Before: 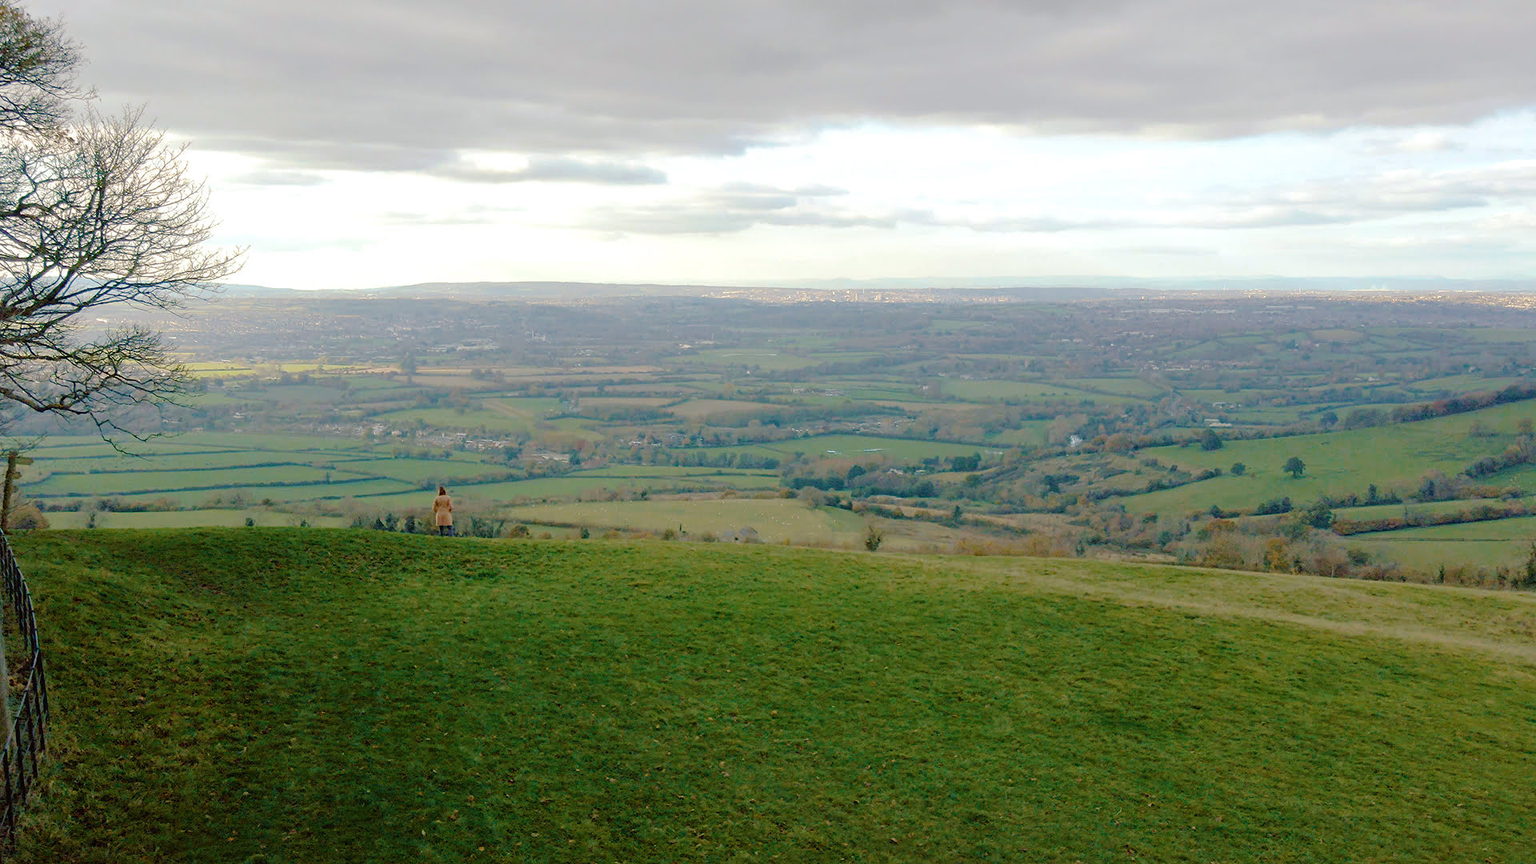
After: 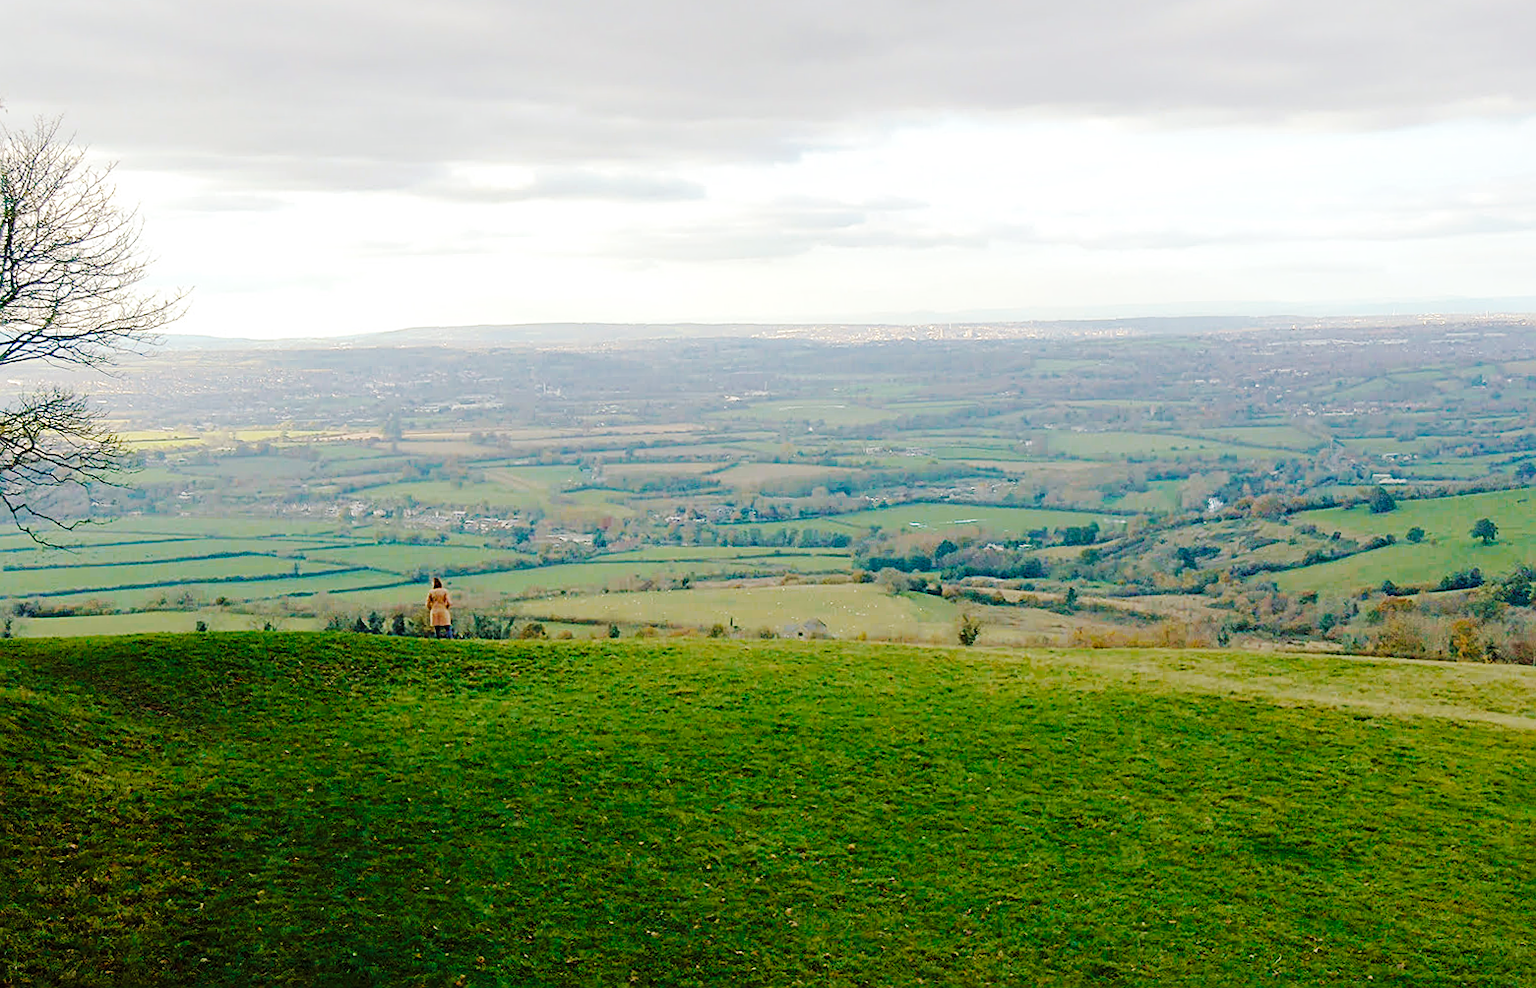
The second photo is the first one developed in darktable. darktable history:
sharpen: on, module defaults
crop and rotate: angle 1.23°, left 4.101%, top 0.994%, right 11.492%, bottom 2.411%
base curve: curves: ch0 [(0, 0) (0.036, 0.025) (0.121, 0.166) (0.206, 0.329) (0.605, 0.79) (1, 1)], preserve colors none
